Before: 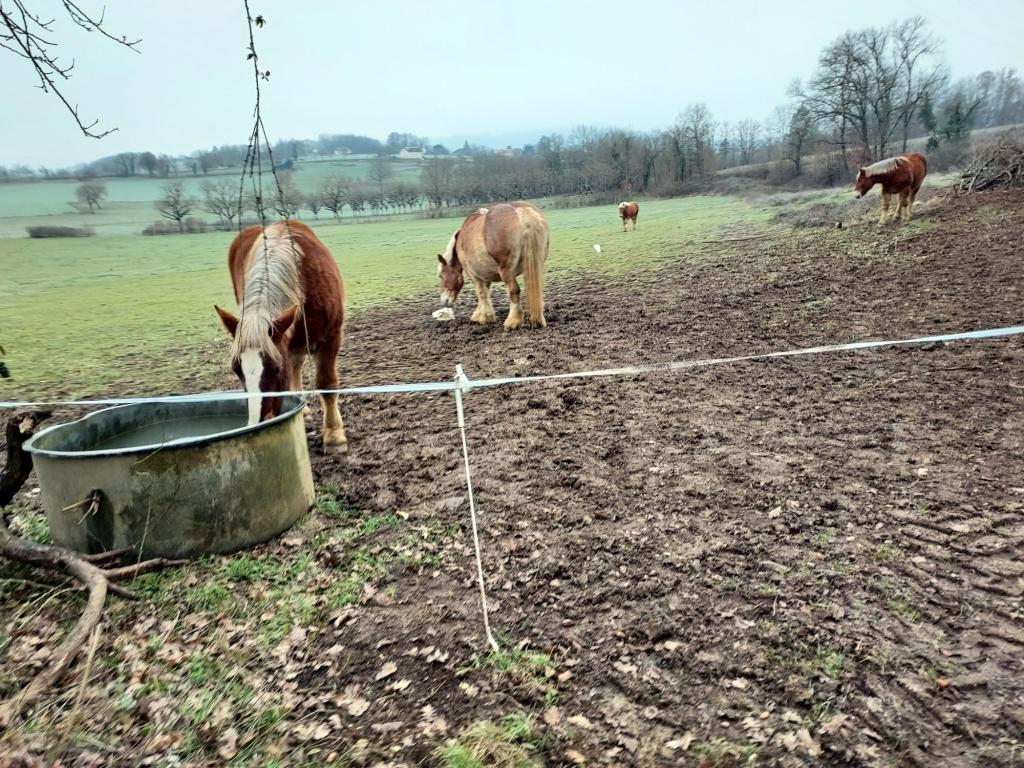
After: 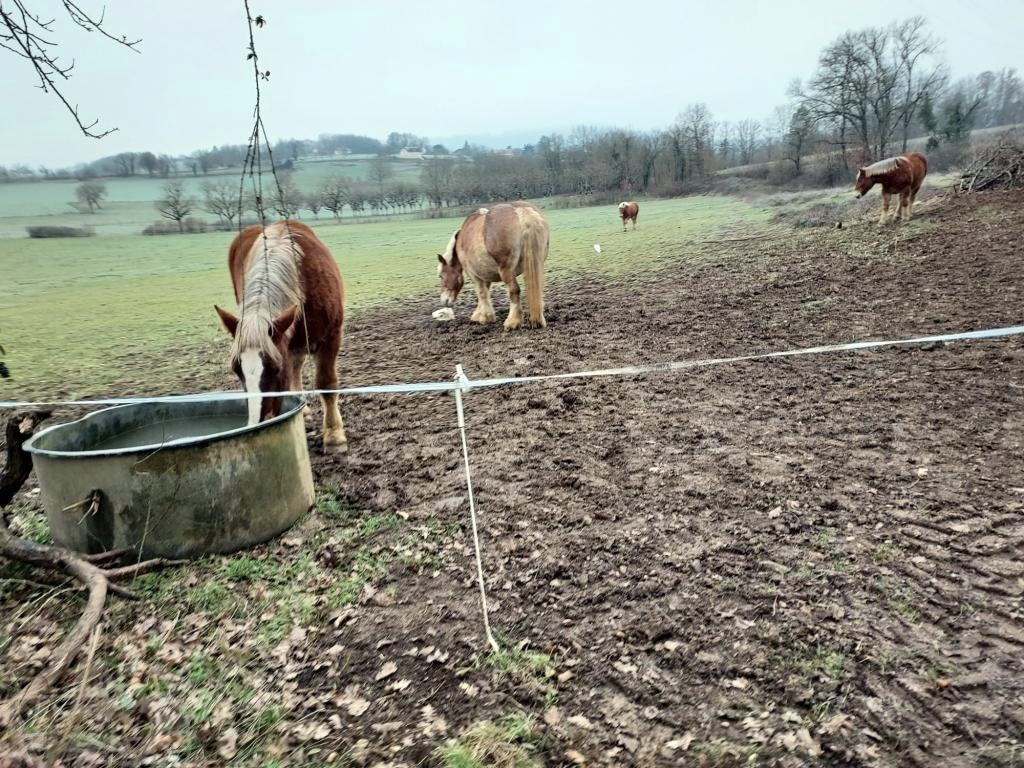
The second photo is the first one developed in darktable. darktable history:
contrast brightness saturation: saturation -0.174
